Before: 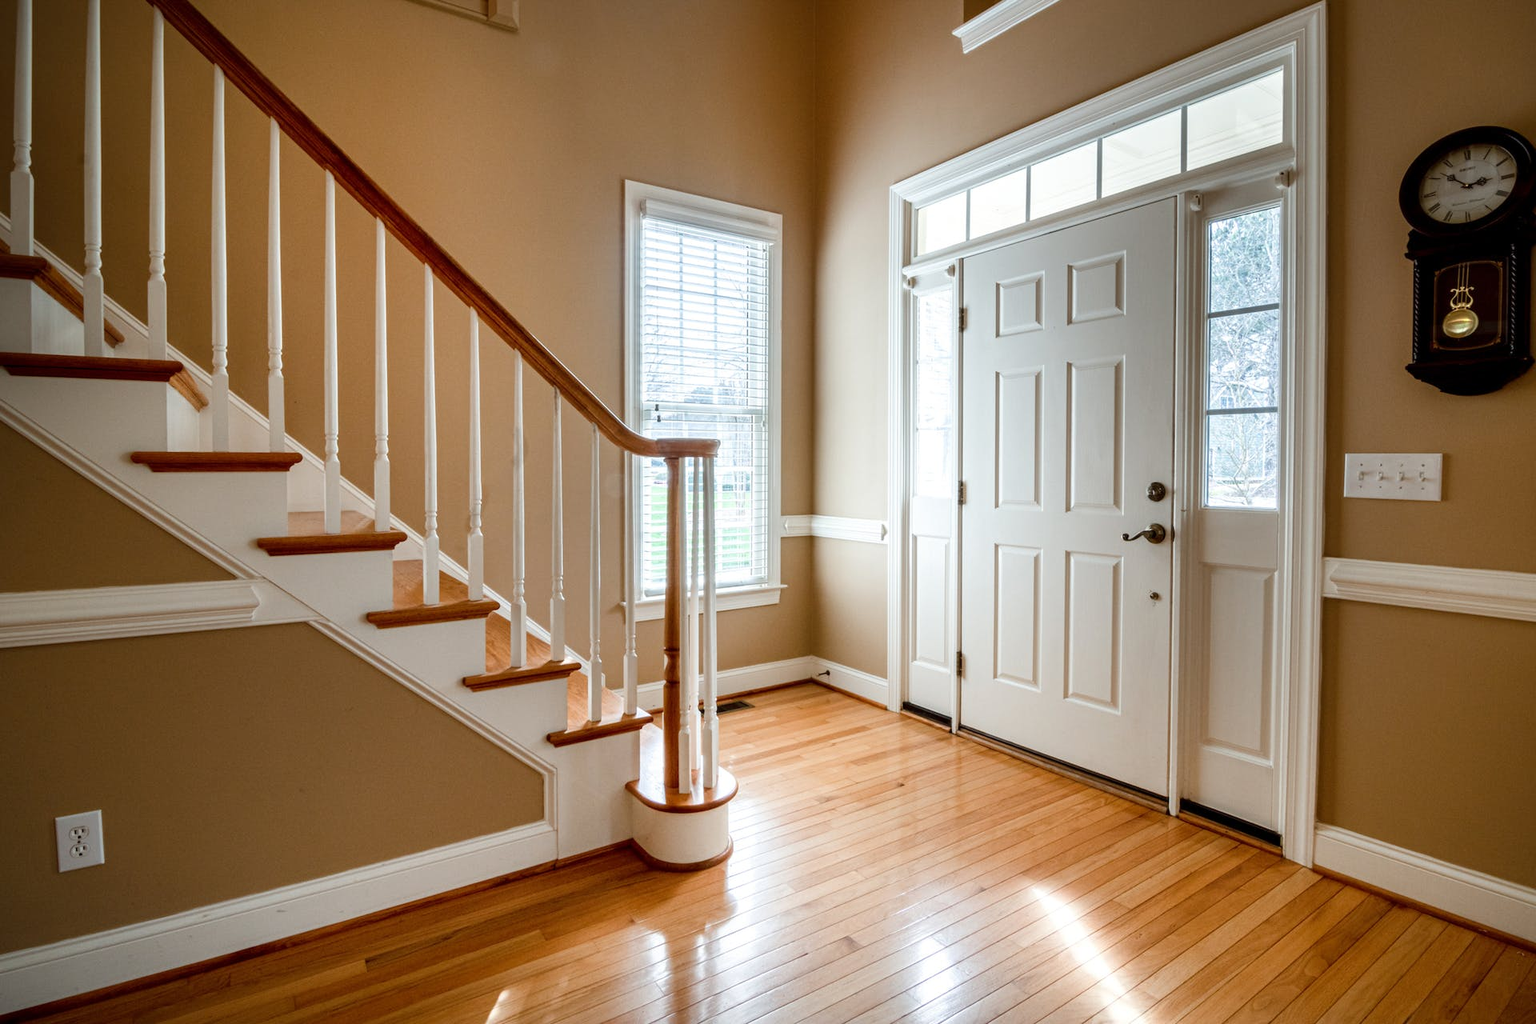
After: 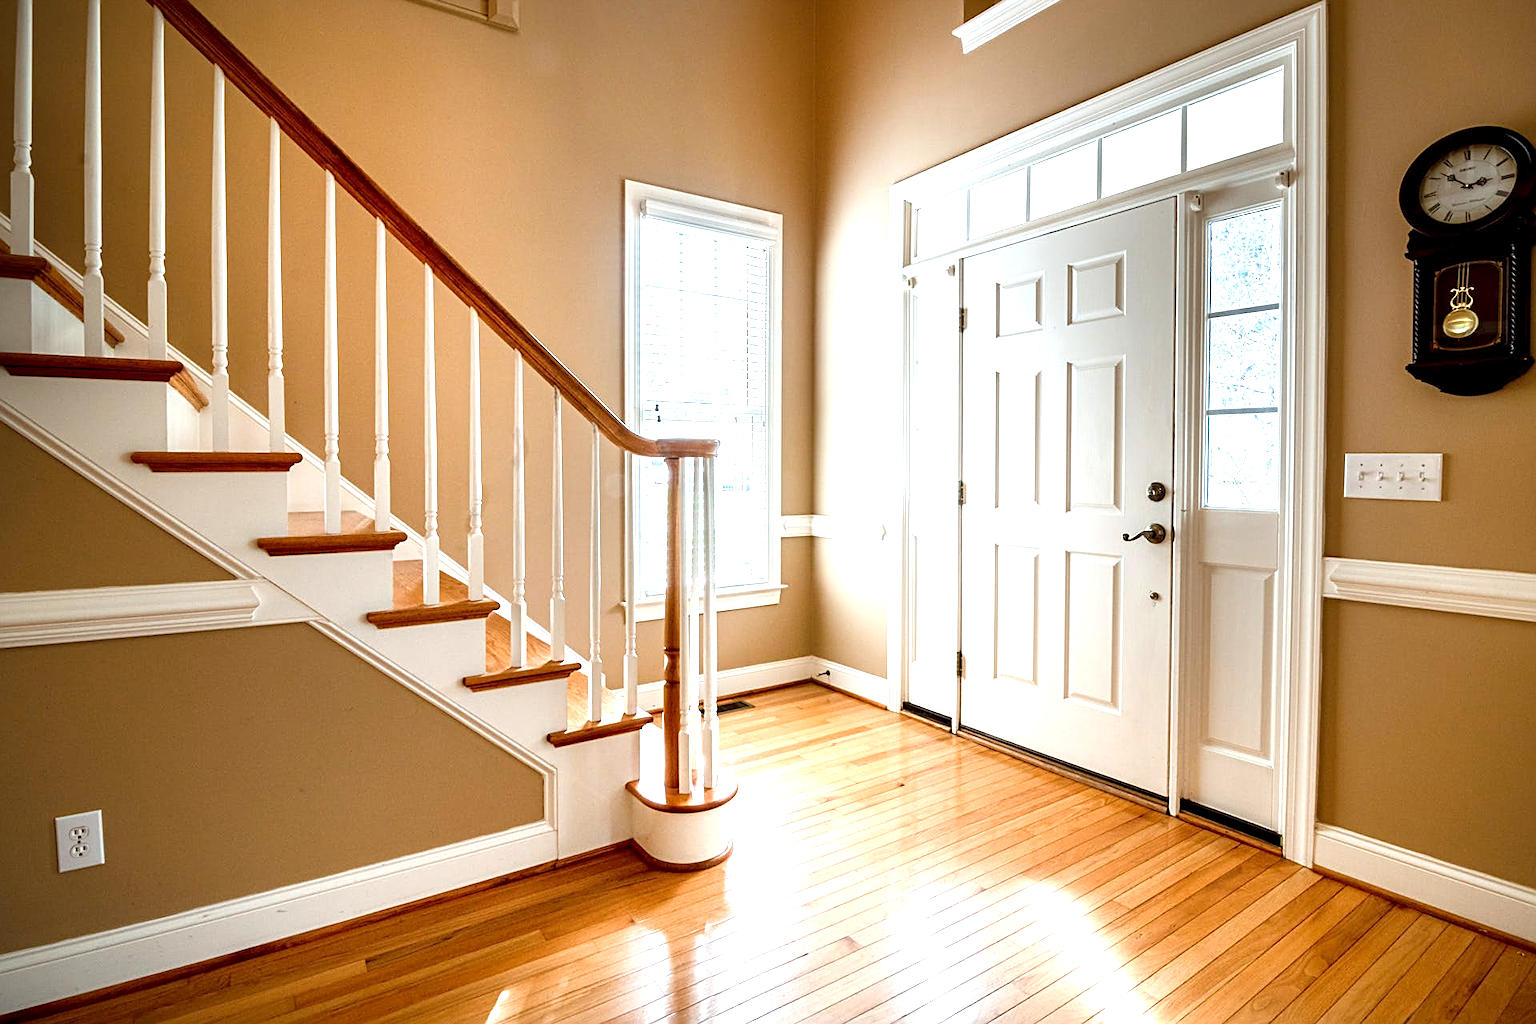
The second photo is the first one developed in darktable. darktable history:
exposure: black level correction 0.001, exposure 0.96 EV, compensate highlight preservation false
sharpen: on, module defaults
